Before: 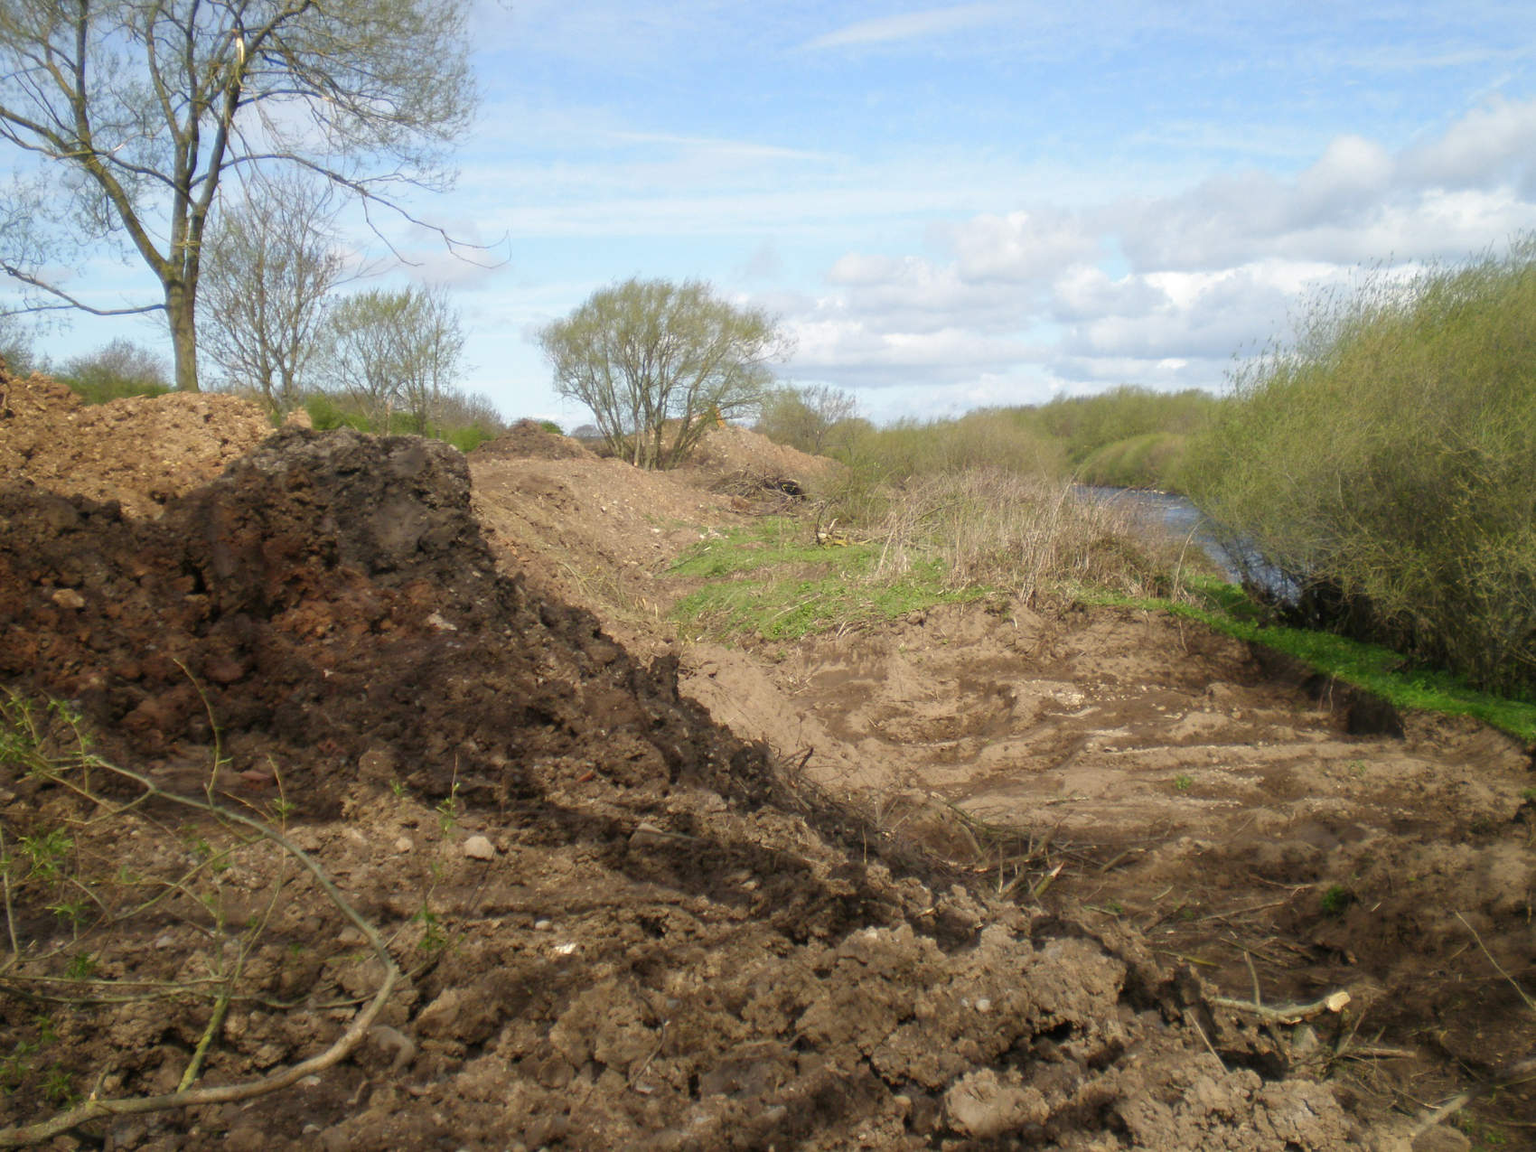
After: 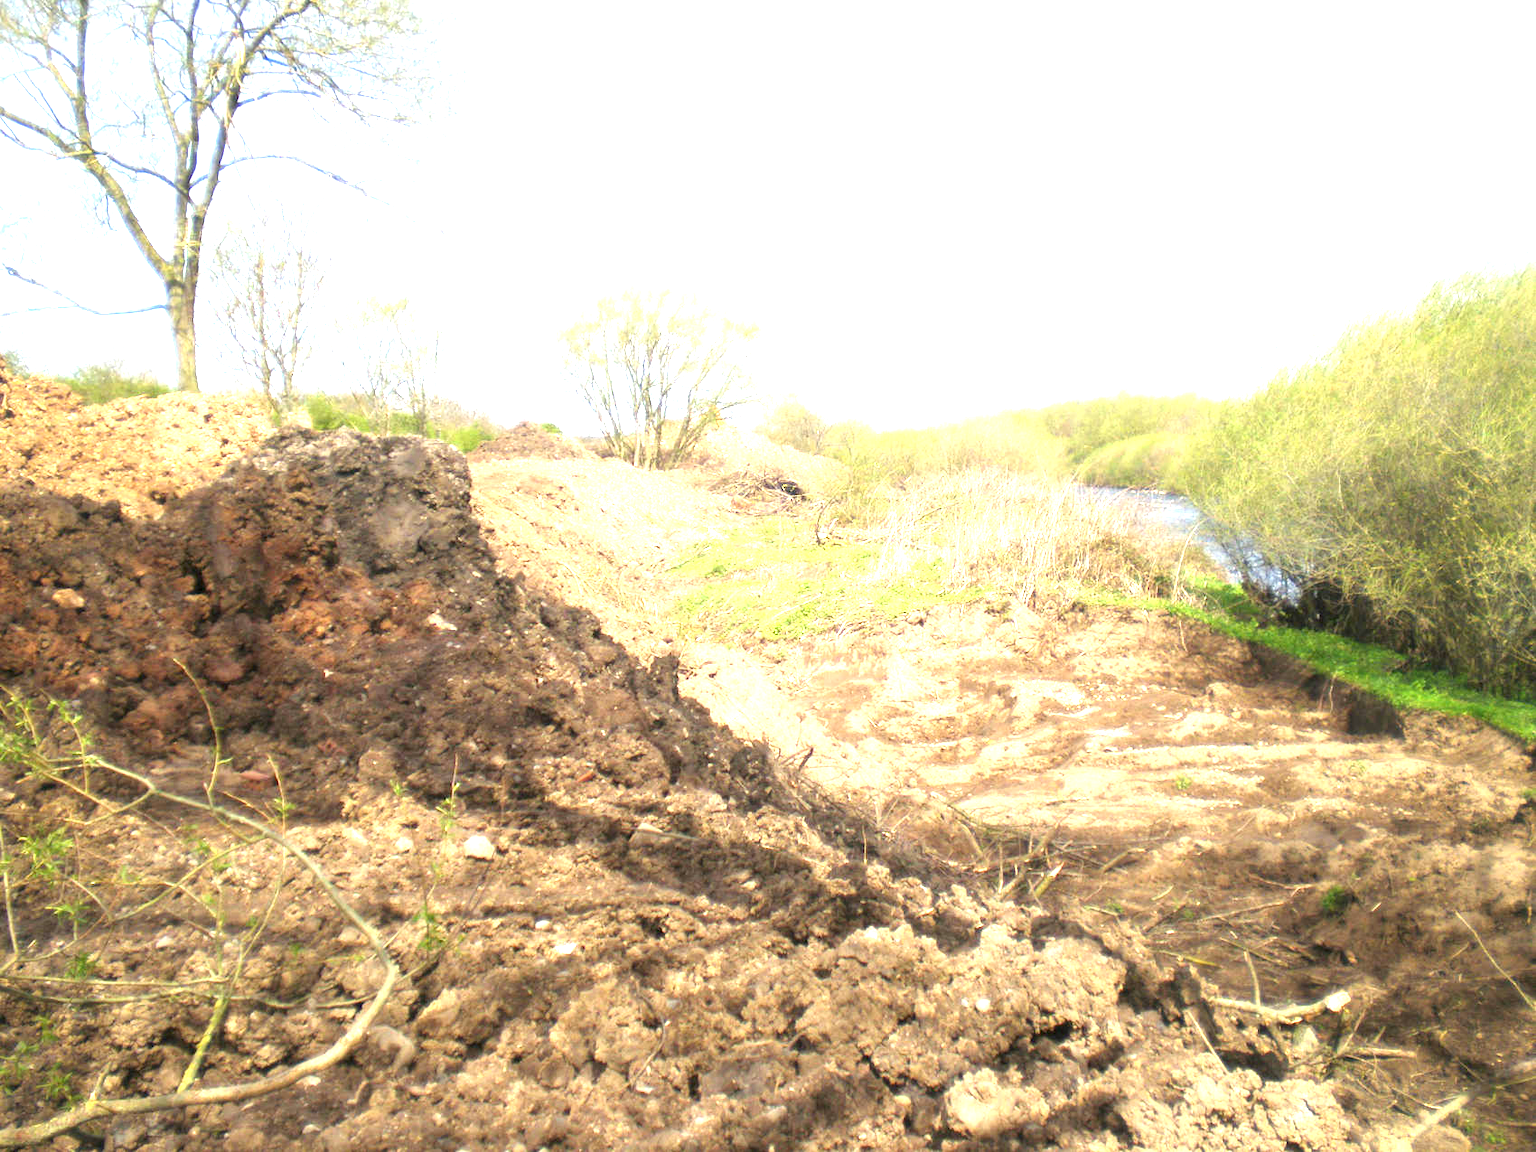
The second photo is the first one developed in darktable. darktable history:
exposure: exposure 2.025 EV, compensate highlight preservation false
